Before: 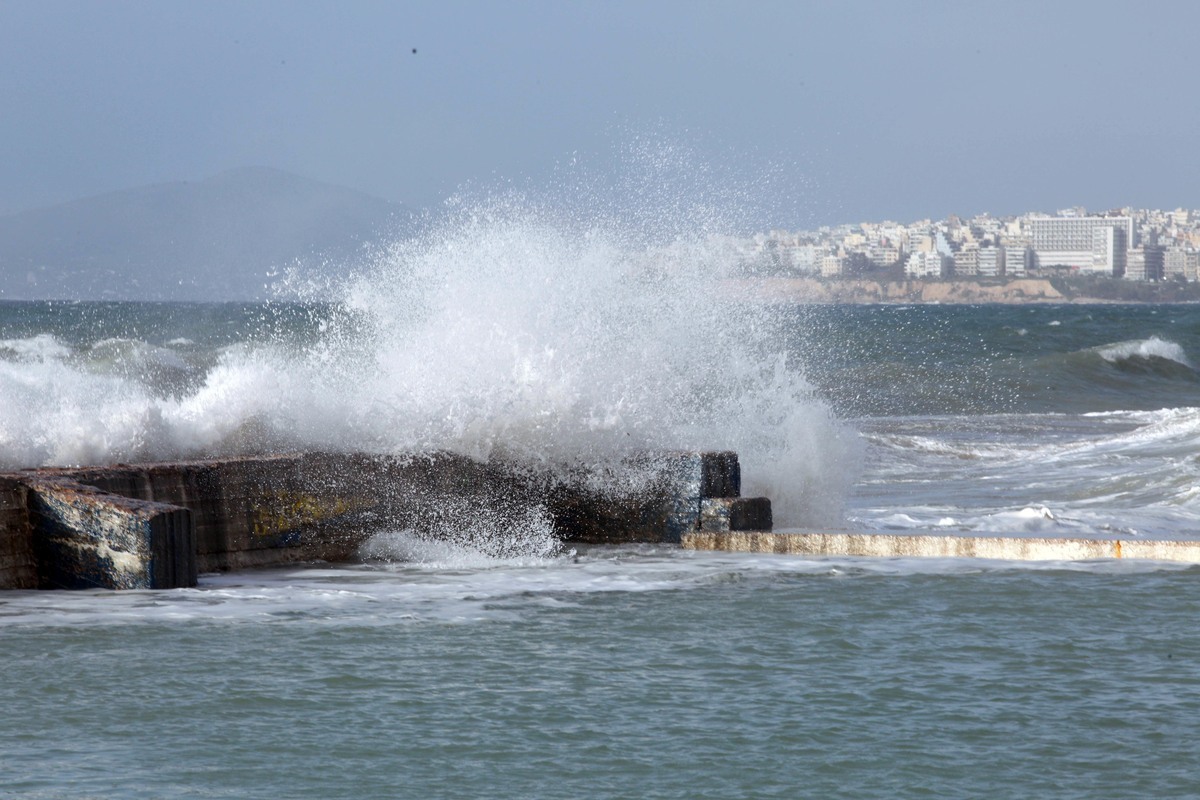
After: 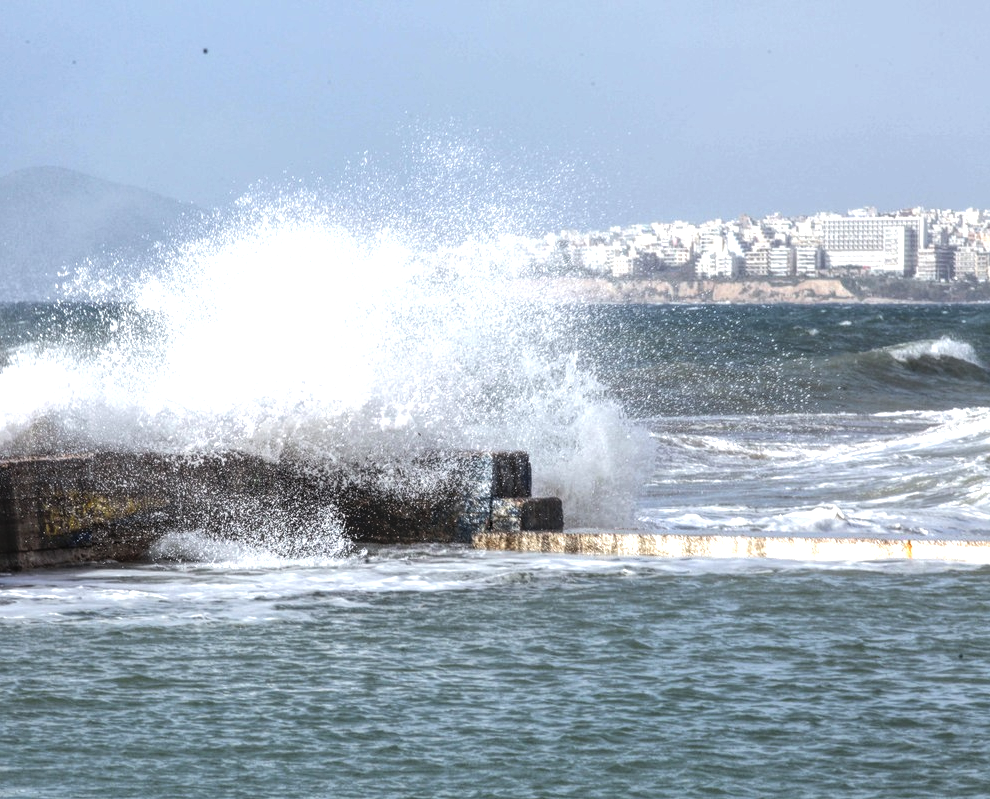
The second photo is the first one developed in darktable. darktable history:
tone equalizer: -8 EV -0.723 EV, -7 EV -0.703 EV, -6 EV -0.569 EV, -5 EV -0.395 EV, -3 EV 0.377 EV, -2 EV 0.6 EV, -1 EV 0.674 EV, +0 EV 0.775 EV, edges refinement/feathering 500, mask exposure compensation -1.57 EV, preserve details no
crop: left 17.465%, bottom 0.021%
local contrast: highlights 75%, shadows 55%, detail 177%, midtone range 0.209
